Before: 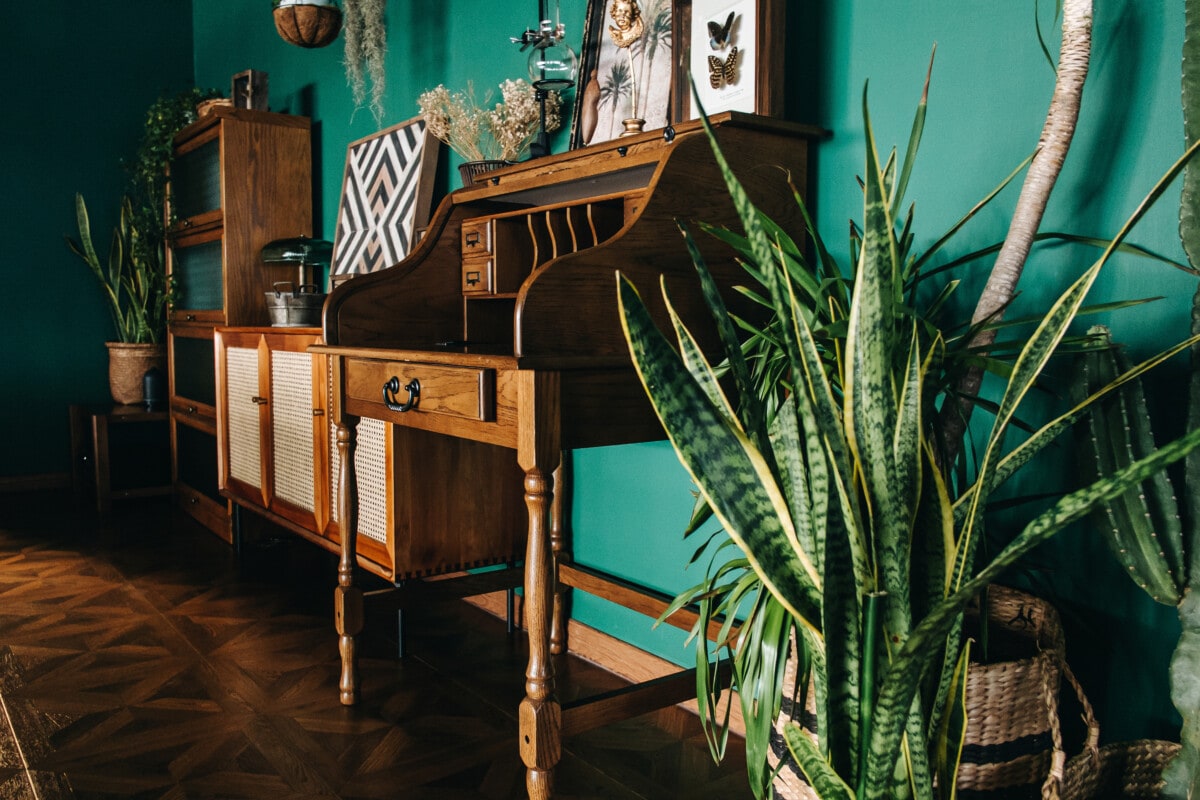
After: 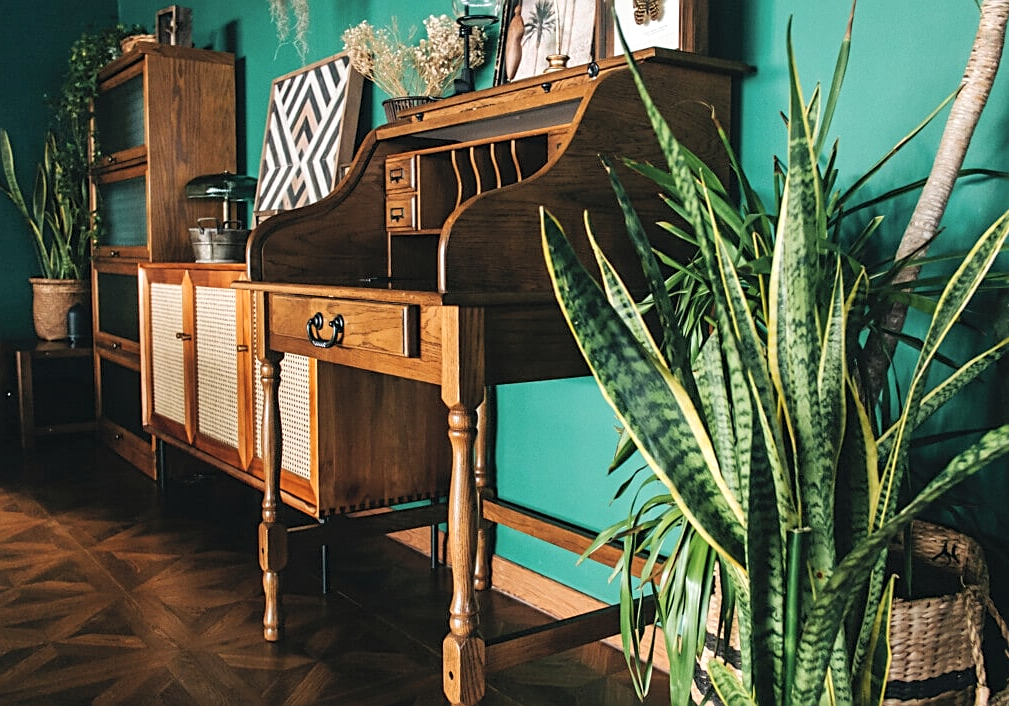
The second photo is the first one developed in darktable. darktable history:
crop: left 6.339%, top 8.069%, right 9.543%, bottom 3.574%
contrast brightness saturation: brightness 0.143
sharpen: on, module defaults
exposure: exposure 0.189 EV, compensate highlight preservation false
